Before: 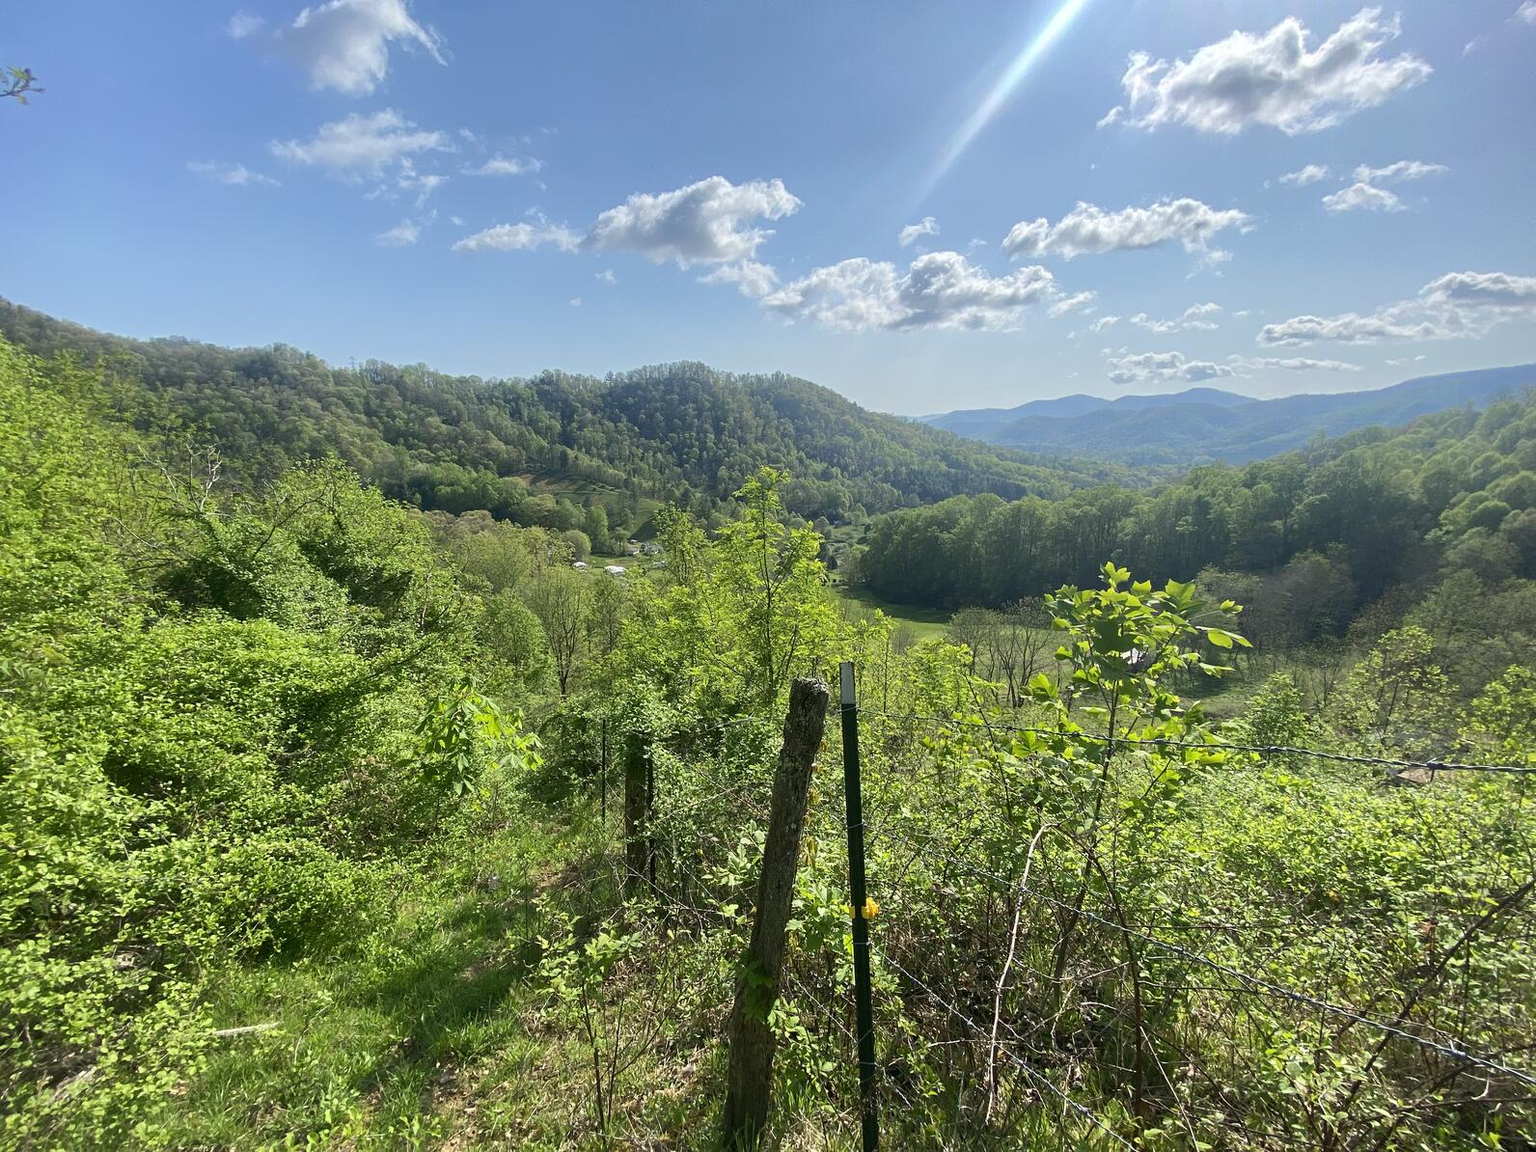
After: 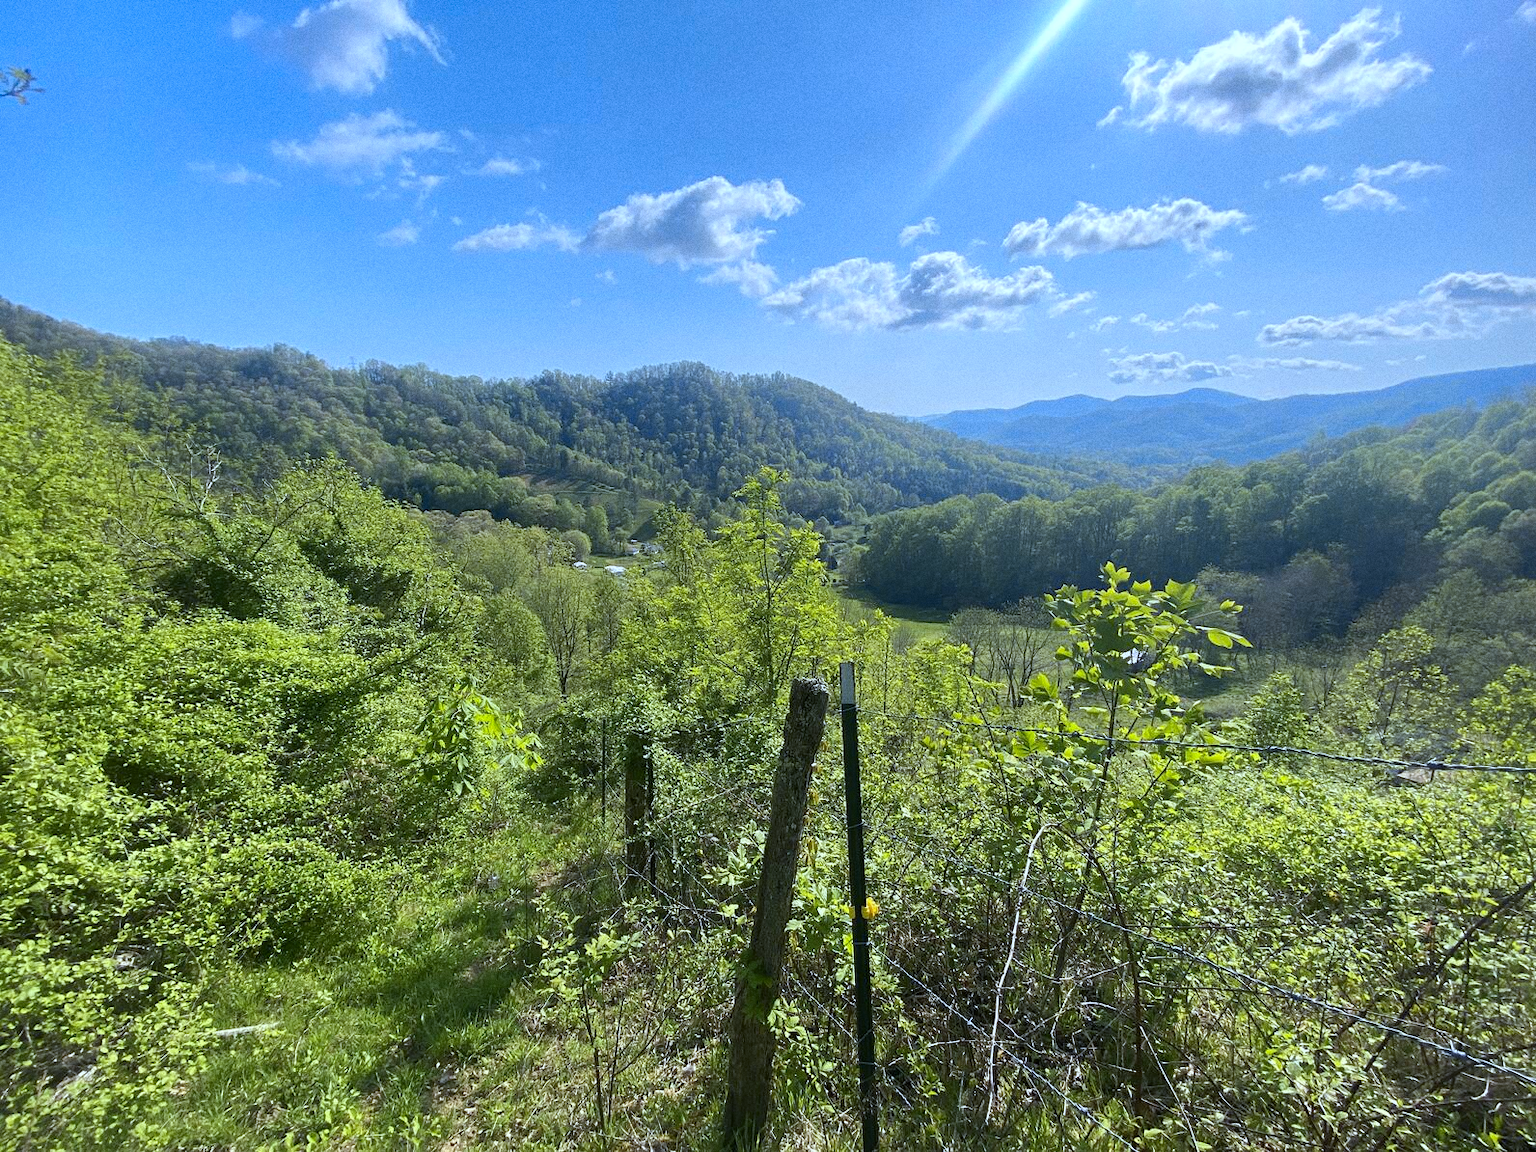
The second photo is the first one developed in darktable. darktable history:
grain: coarseness 0.09 ISO
color calibration: x 0.38, y 0.391, temperature 4086.74 K
color contrast: green-magenta contrast 0.85, blue-yellow contrast 1.25, unbound 0
